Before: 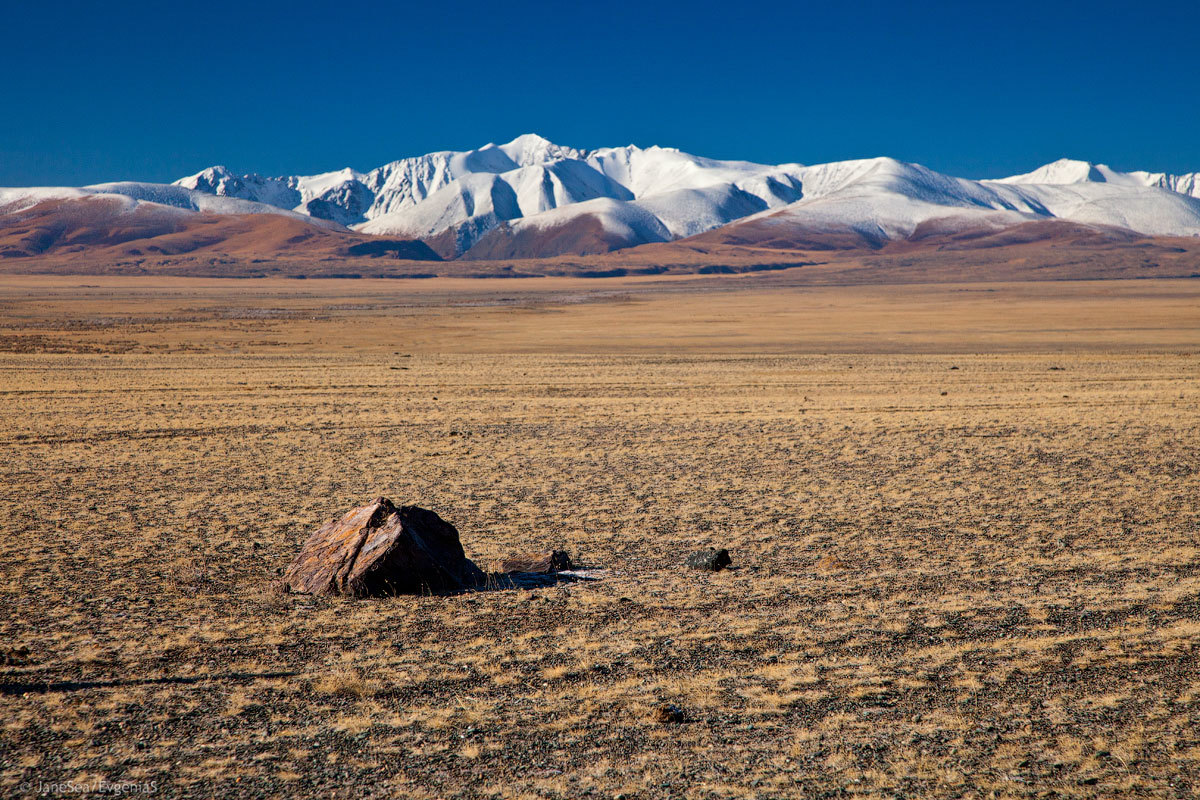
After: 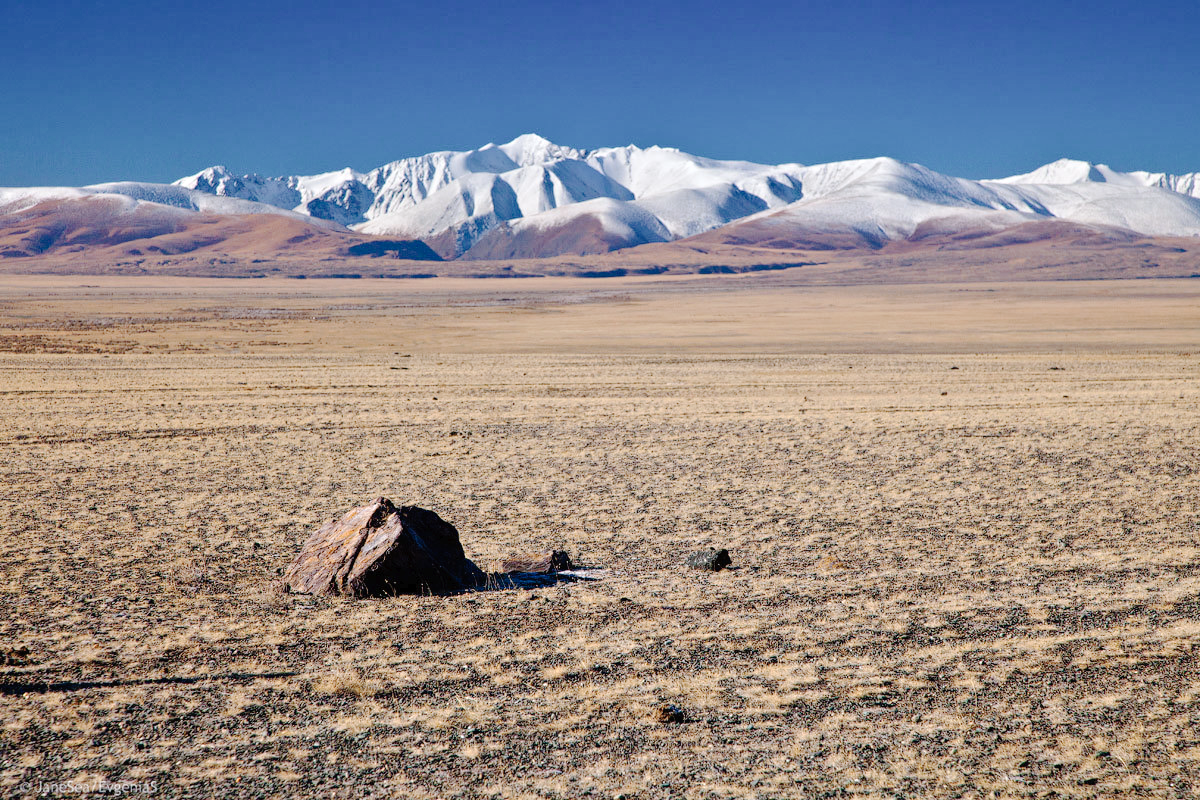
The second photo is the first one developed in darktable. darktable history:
tone curve: curves: ch0 [(0, 0) (0.003, 0.012) (0.011, 0.014) (0.025, 0.019) (0.044, 0.028) (0.069, 0.039) (0.1, 0.056) (0.136, 0.093) (0.177, 0.147) (0.224, 0.214) (0.277, 0.29) (0.335, 0.381) (0.399, 0.476) (0.468, 0.557) (0.543, 0.635) (0.623, 0.697) (0.709, 0.764) (0.801, 0.831) (0.898, 0.917) (1, 1)], preserve colors none
white balance: red 0.984, blue 1.059
tone equalizer: -8 EV 1 EV, -7 EV 1 EV, -6 EV 1 EV, -5 EV 1 EV, -4 EV 1 EV, -3 EV 0.75 EV, -2 EV 0.5 EV, -1 EV 0.25 EV
color correction: saturation 0.8
